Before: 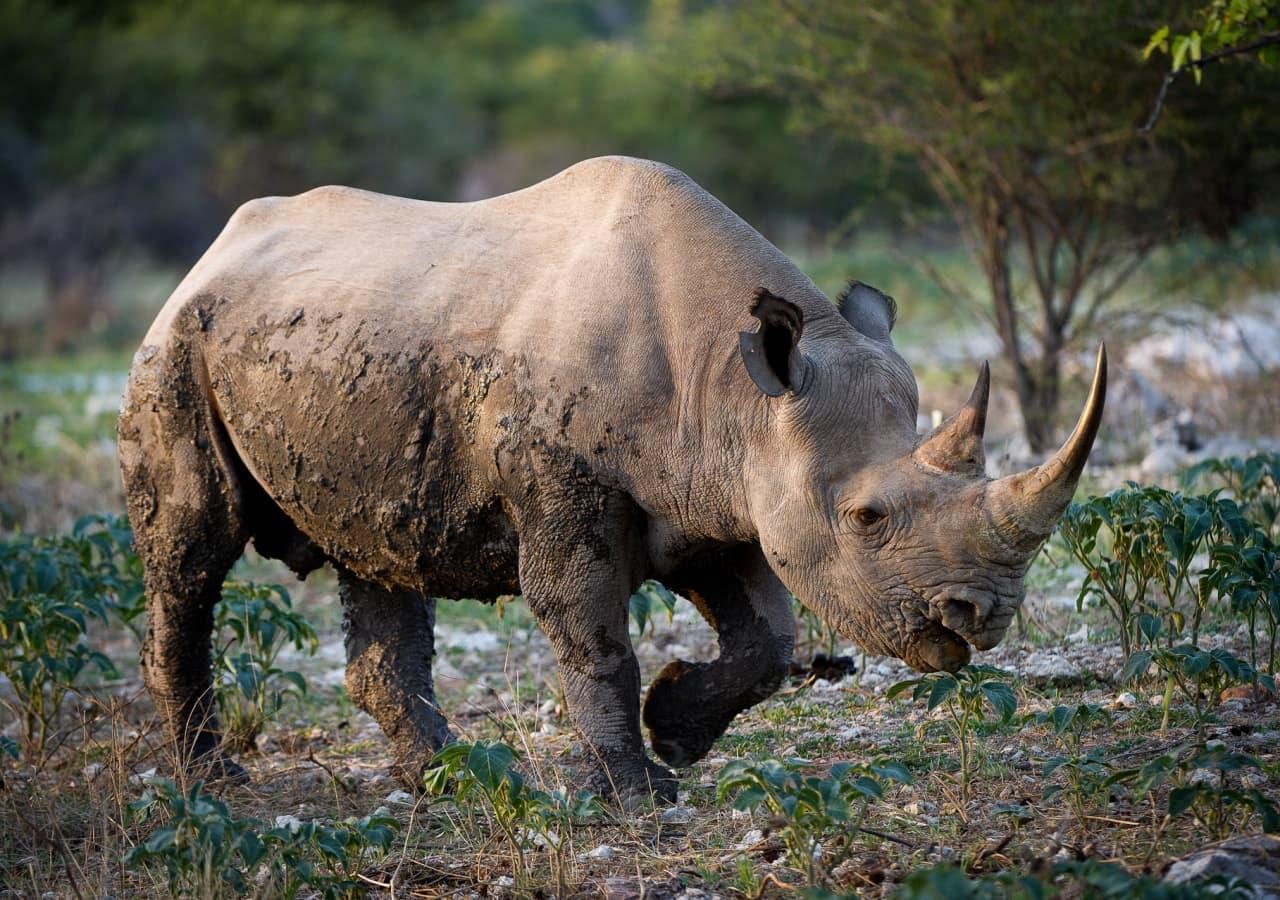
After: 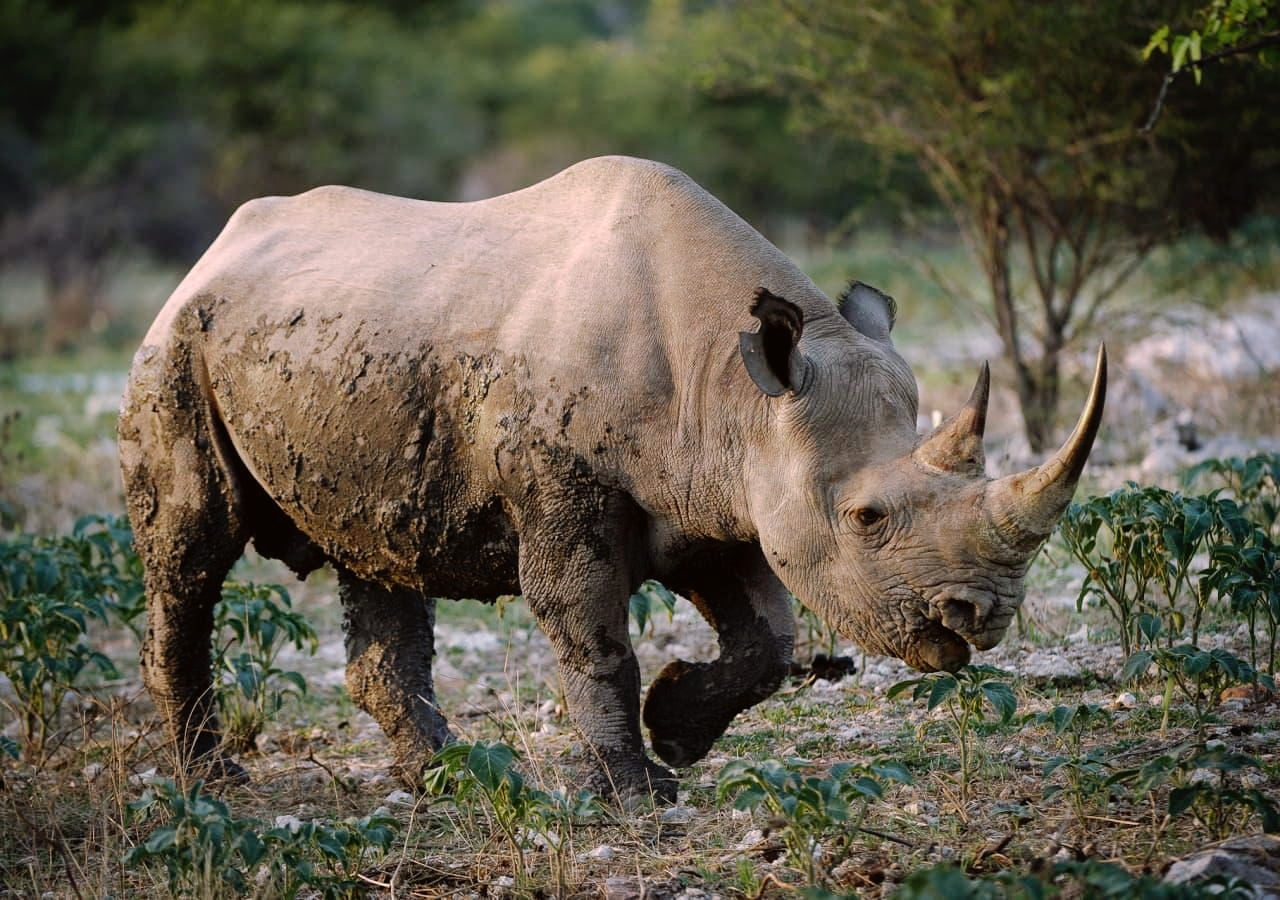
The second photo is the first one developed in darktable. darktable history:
tone curve: curves: ch0 [(0, 0) (0.003, 0.006) (0.011, 0.014) (0.025, 0.024) (0.044, 0.035) (0.069, 0.046) (0.1, 0.074) (0.136, 0.115) (0.177, 0.161) (0.224, 0.226) (0.277, 0.293) (0.335, 0.364) (0.399, 0.441) (0.468, 0.52) (0.543, 0.58) (0.623, 0.657) (0.709, 0.72) (0.801, 0.794) (0.898, 0.883) (1, 1)], preserve colors none
color look up table: target L [88.71, 92.61, 89.45, 76.73, 65.24, 52.49, 55.07, 53.8, 40.32, 34.14, 39.13, 9.7, 201.6, 96.79, 82.07, 81.14, 74.78, 65.11, 63.44, 63.09, 59.11, 53.4, 51.86, 54.9, 42.25, 30.8, 30.12, 22.93, 86.24, 73.57, 67.33, 70.59, 62.69, 57.63, 51.1, 62.32, 38.38, 32.79, 34.42, 32.2, 13.03, 5.546, 97.61, 95.42, 76.9, 64.68, 50.47, 44.27, 27.05], target a [-21.8, -6.916, -26.51, -42.1, -1.917, -45.25, -24.45, -36.5, -17.27, -26.86, -8.341, -11.94, 0, 13.34, -3.03, 10.01, 35.33, 37.64, 3.259, 21.87, 74.4, 77.17, 36.79, 74.93, 28.7, 6.811, 46.19, 11.92, 24.58, 51.69, 31.27, 56.65, 32.94, 74.13, 3.434, 51.25, 50.68, 35.94, 28.27, 25.5, 25, 14.47, -25.47, -45.99, -28.88, -4.093, -3.296, -25.15, -0.061], target b [28.09, 33.01, 48.9, 17.46, 16.65, 37.13, 38.27, 18.24, 16.06, 25.83, 32.24, 6.201, -0.001, 4.076, 71.86, 47.83, 10.16, 70.13, 54.12, 12.67, 31.46, 59.5, 30.88, 16.48, 44.32, 6.925, 35.98, 27.51, -12.4, -18.92, -39.68, -37.27, -6.688, -13.46, -4.6, -50.57, -49.67, 0.307, -26.71, -56.28, -36, -17.23, 4.766, -9.25, -28.99, -13.17, -39.85, -2.118, -24.98], num patches 49
